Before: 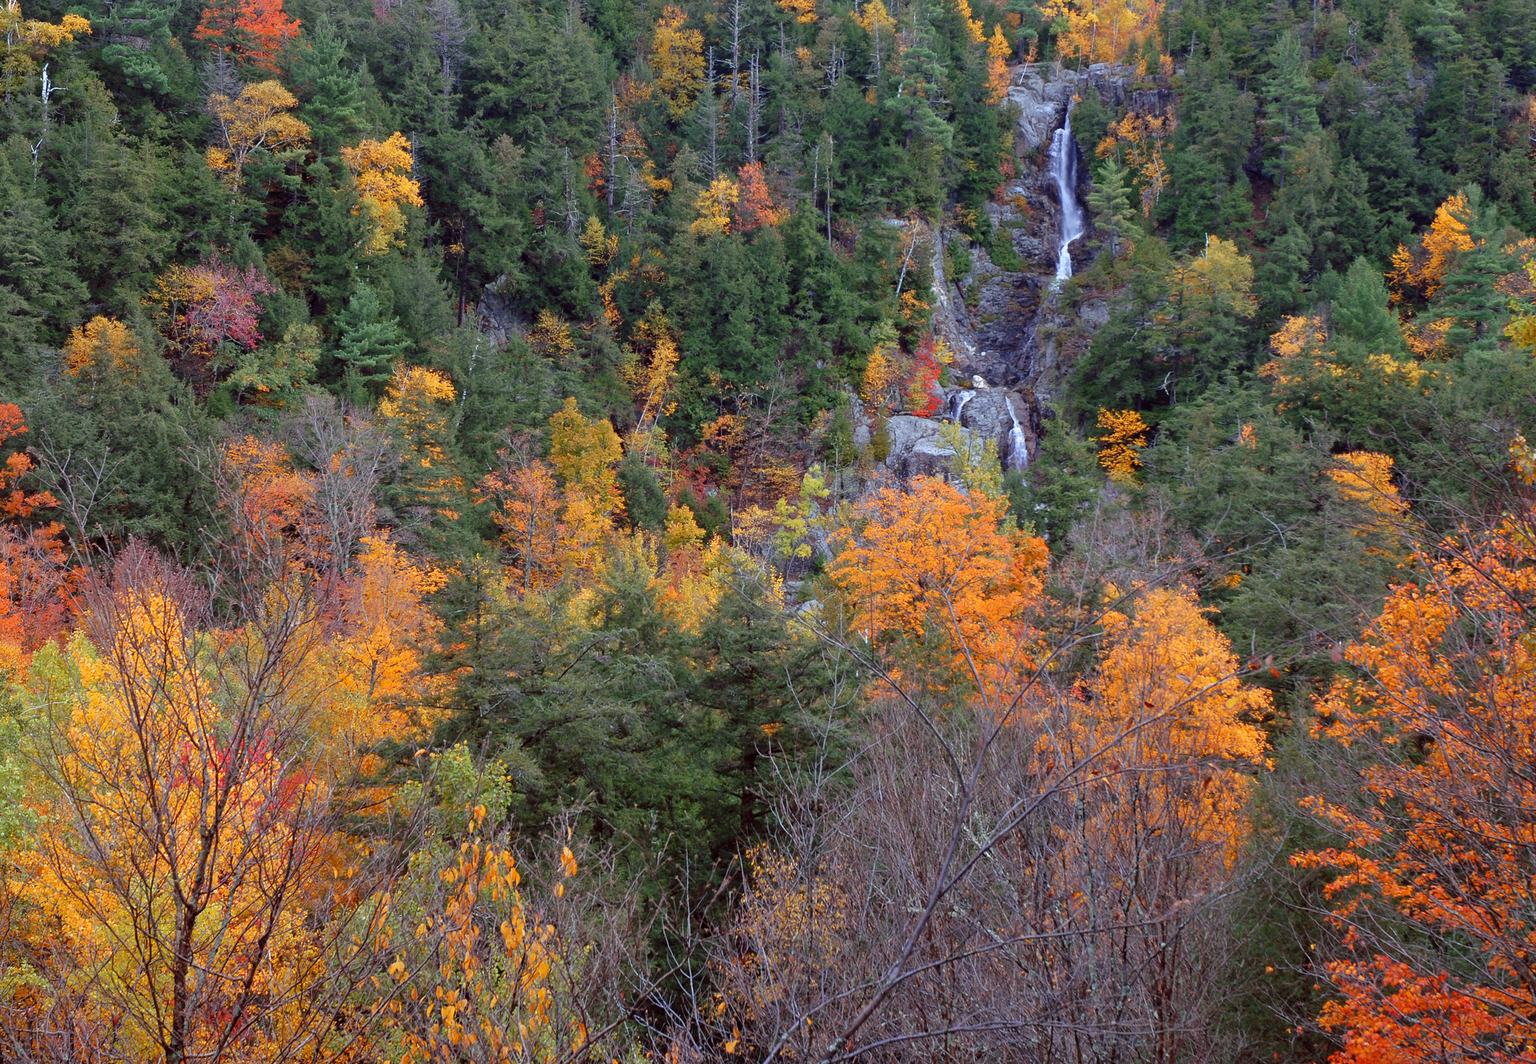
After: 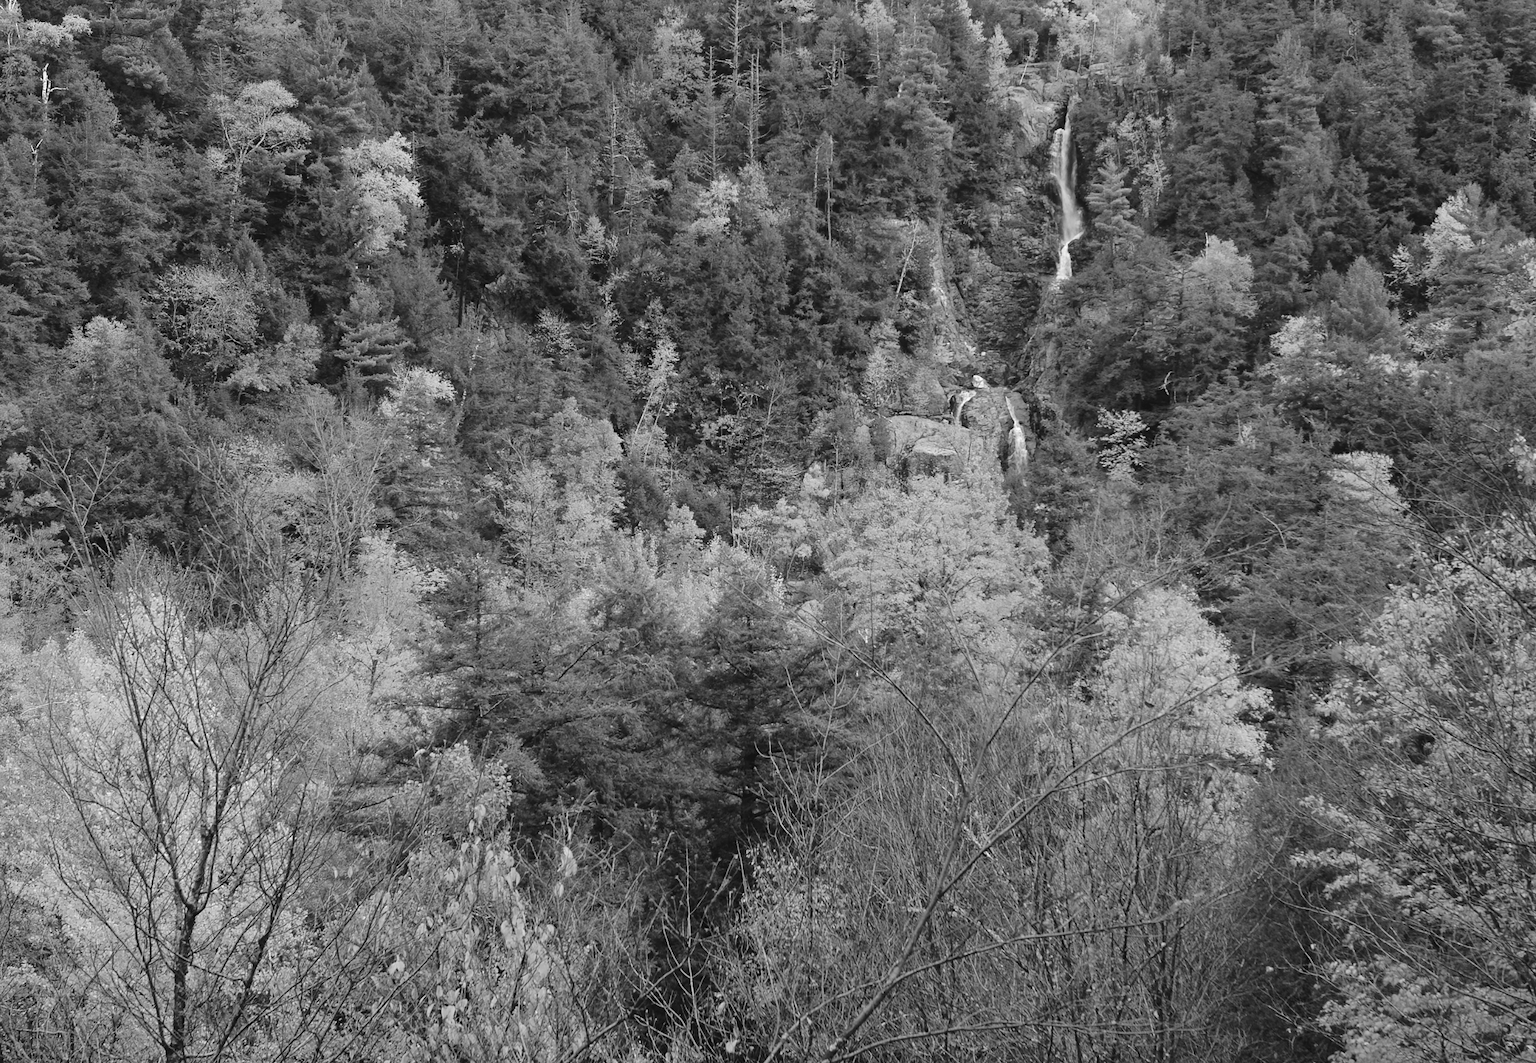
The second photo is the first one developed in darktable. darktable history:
tone curve: curves: ch0 [(0, 0) (0.003, 0.054) (0.011, 0.058) (0.025, 0.069) (0.044, 0.087) (0.069, 0.1) (0.1, 0.123) (0.136, 0.152) (0.177, 0.183) (0.224, 0.234) (0.277, 0.291) (0.335, 0.367) (0.399, 0.441) (0.468, 0.524) (0.543, 0.6) (0.623, 0.673) (0.709, 0.744) (0.801, 0.812) (0.898, 0.89) (1, 1)], preserve colors none
contrast brightness saturation: saturation -1
